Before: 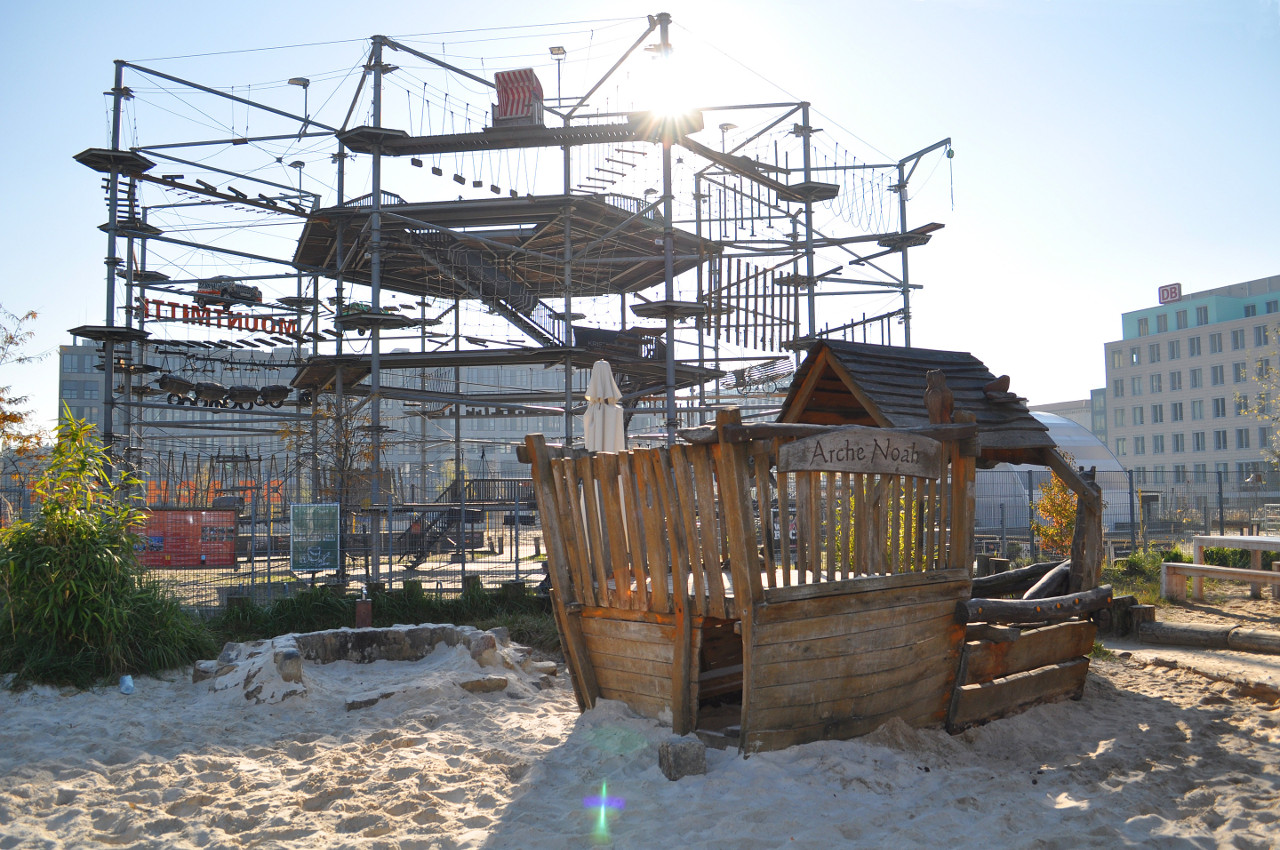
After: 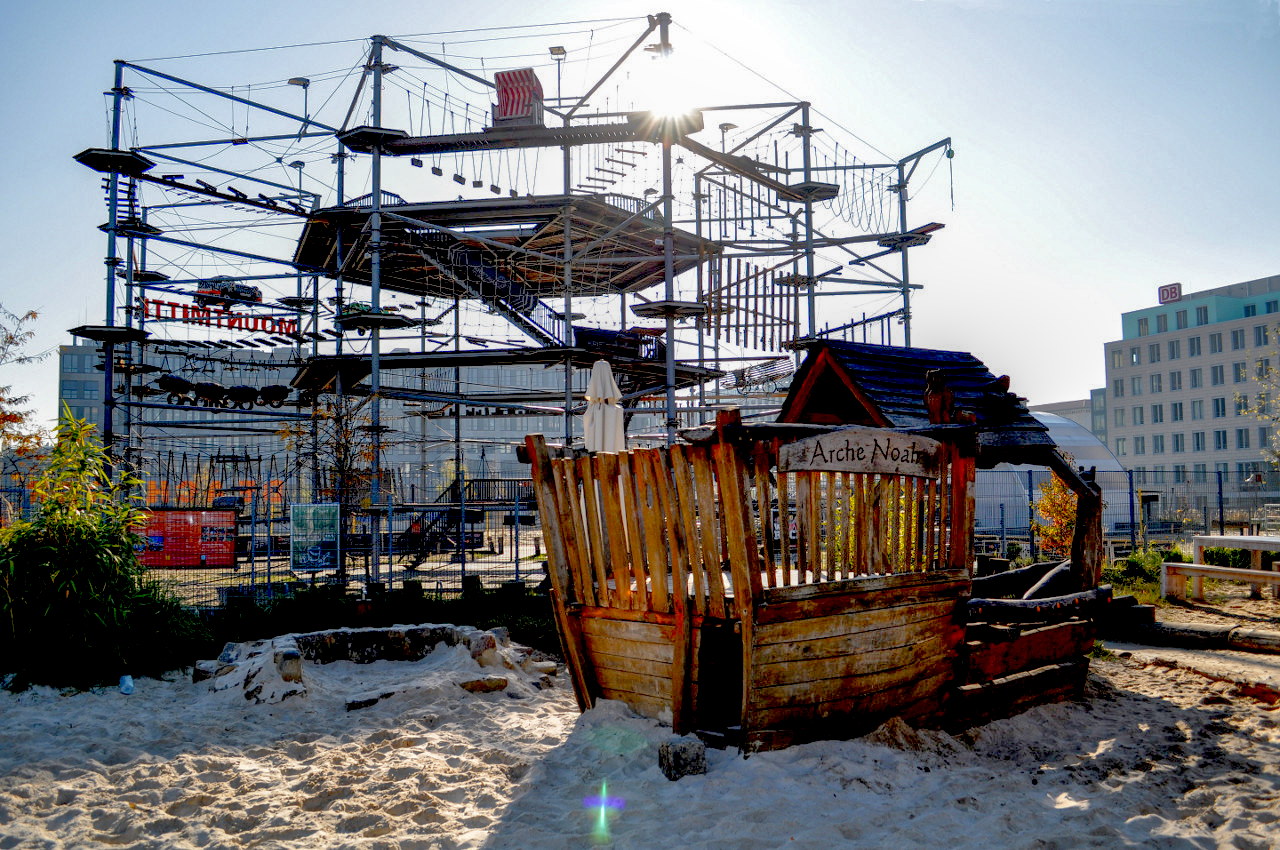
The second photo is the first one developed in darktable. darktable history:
local contrast: detail 130%
exposure: black level correction 0.057, compensate exposure bias true, compensate highlight preservation false
shadows and highlights: highlights color adjustment 0.592%
